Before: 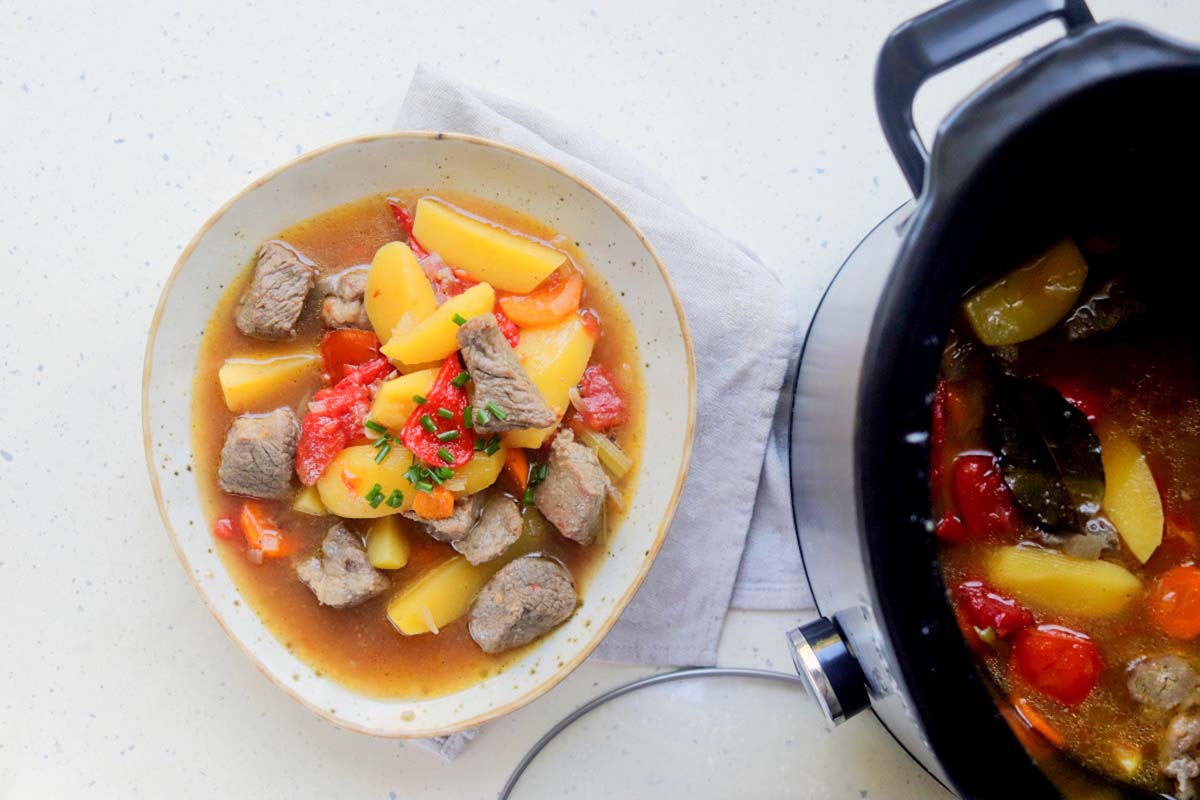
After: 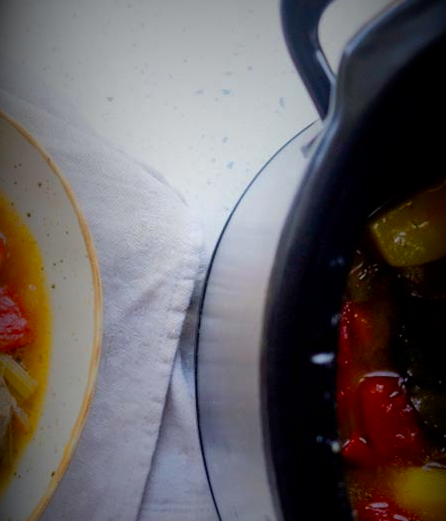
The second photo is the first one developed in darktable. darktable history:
crop and rotate: left 49.56%, top 10.105%, right 13.202%, bottom 24.683%
vignetting: fall-off start 18.43%, fall-off radius 137%, brightness -0.983, saturation 0.49, width/height ratio 0.617, shape 0.591, unbound false
